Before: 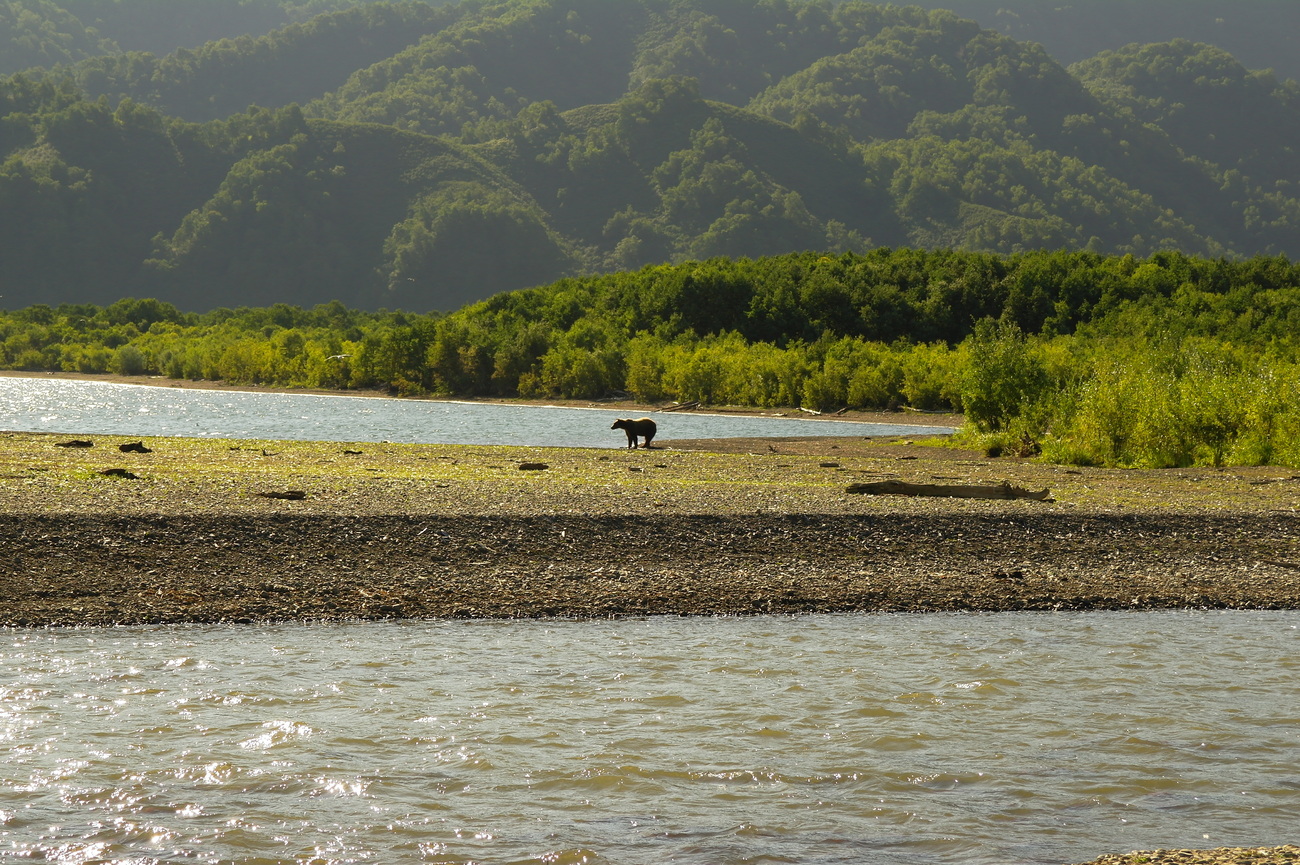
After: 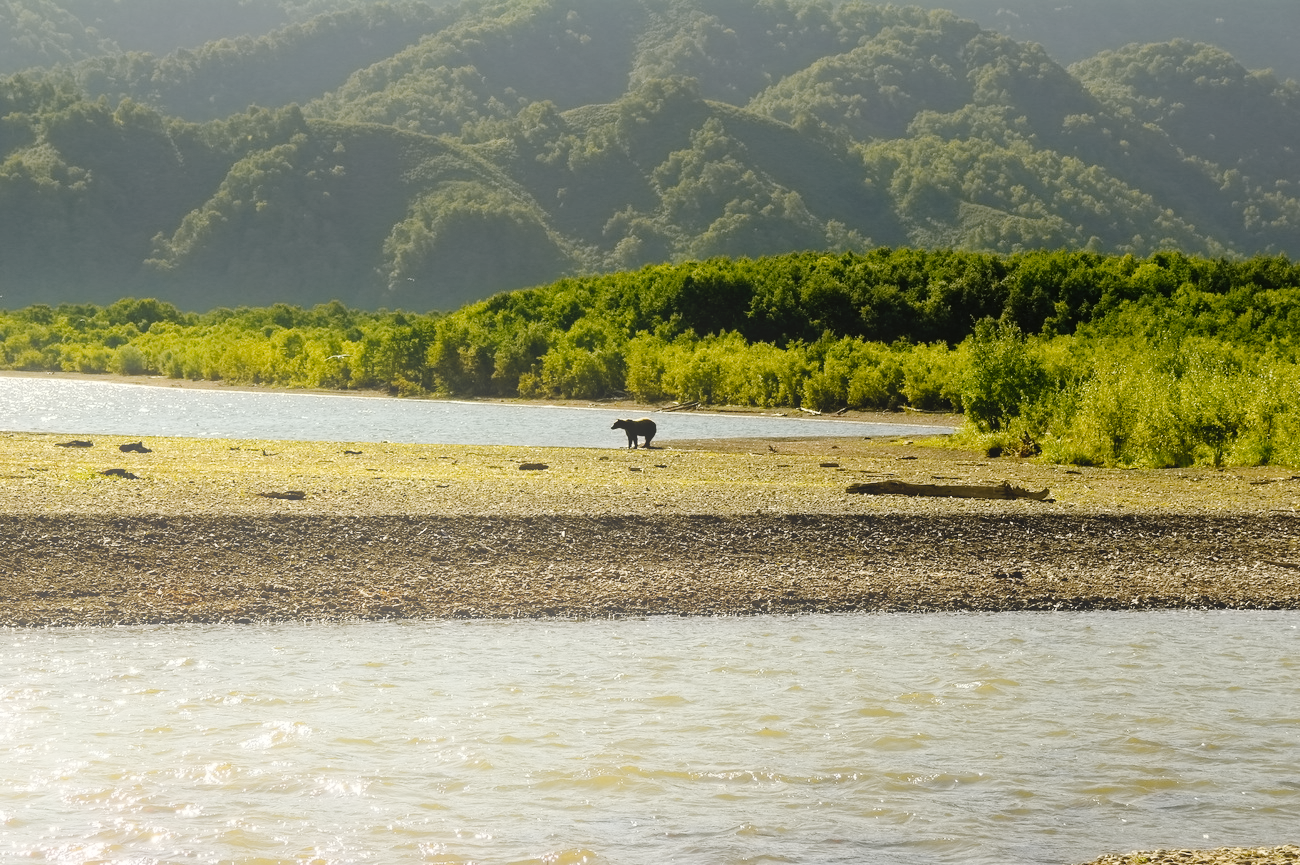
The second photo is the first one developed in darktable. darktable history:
bloom: on, module defaults
contrast equalizer: y [[0.5 ×6], [0.5 ×6], [0.5 ×6], [0 ×6], [0, 0.039, 0.251, 0.29, 0.293, 0.292]]
tone curve: curves: ch0 [(0, 0) (0.003, 0.009) (0.011, 0.009) (0.025, 0.01) (0.044, 0.02) (0.069, 0.032) (0.1, 0.048) (0.136, 0.092) (0.177, 0.153) (0.224, 0.217) (0.277, 0.306) (0.335, 0.402) (0.399, 0.488) (0.468, 0.574) (0.543, 0.648) (0.623, 0.716) (0.709, 0.783) (0.801, 0.851) (0.898, 0.92) (1, 1)], preserve colors none
